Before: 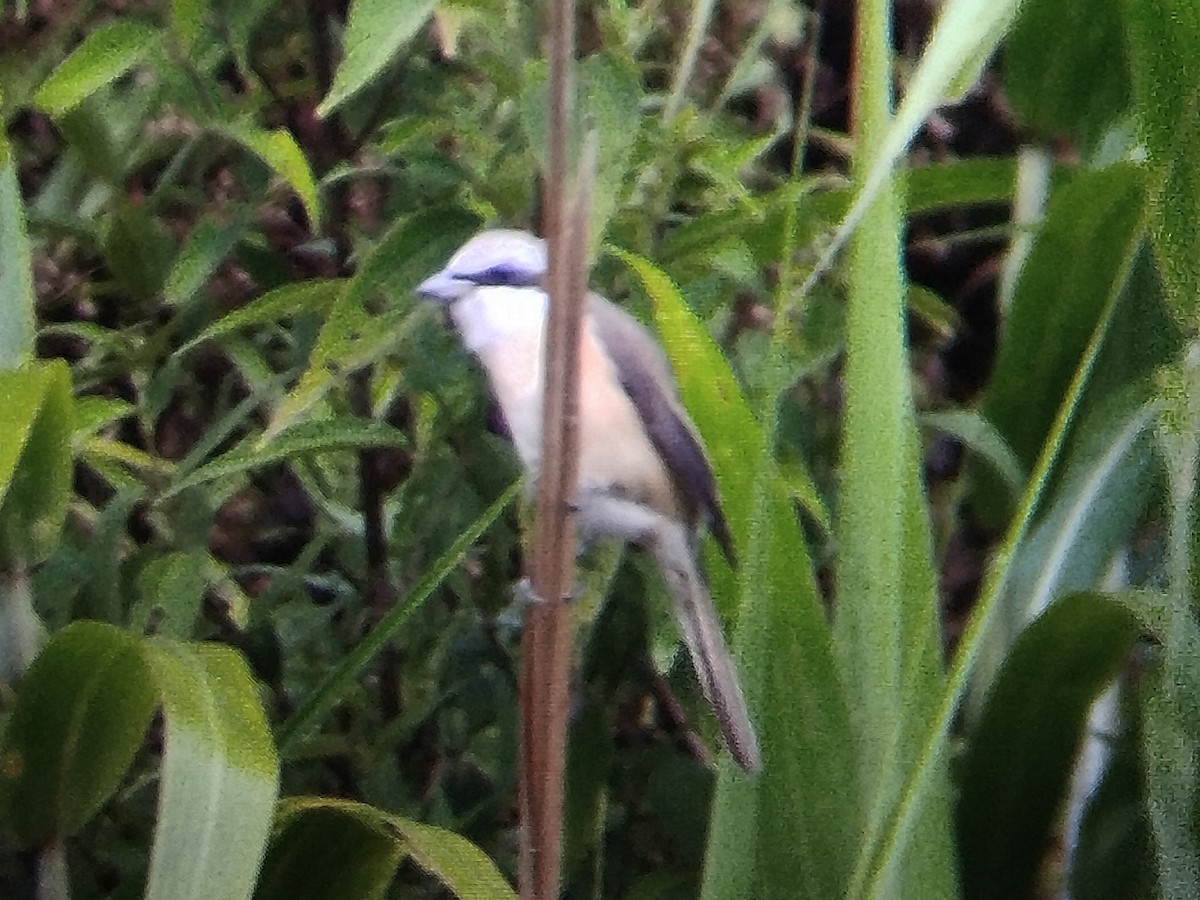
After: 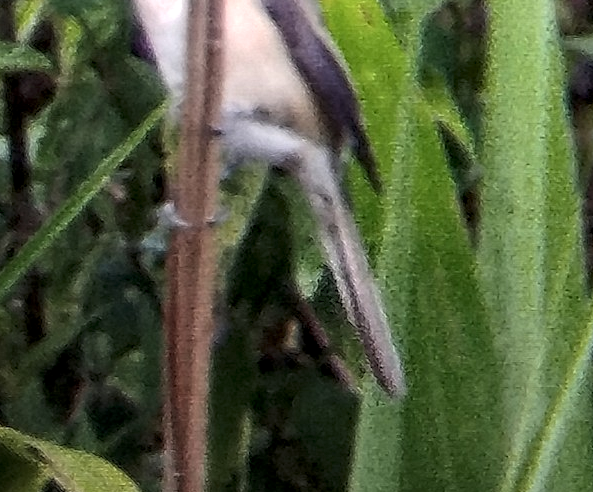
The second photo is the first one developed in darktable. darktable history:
local contrast: detail 144%
crop: left 29.672%, top 41.786%, right 20.851%, bottom 3.487%
